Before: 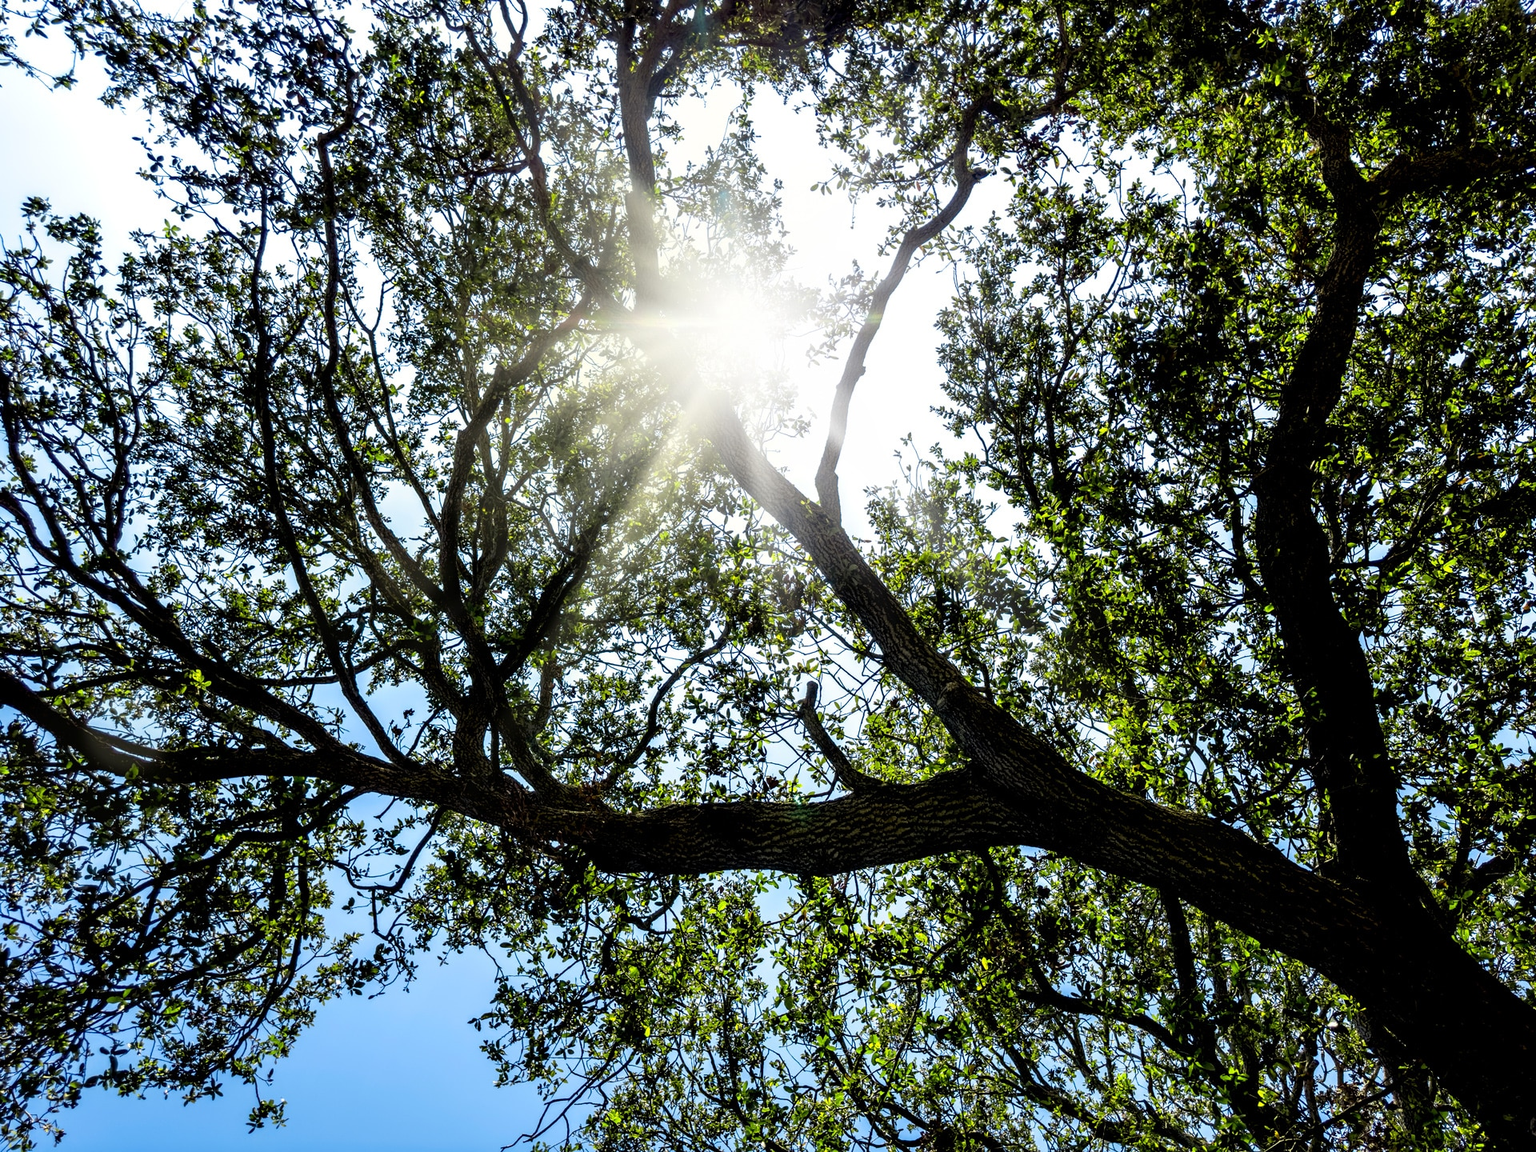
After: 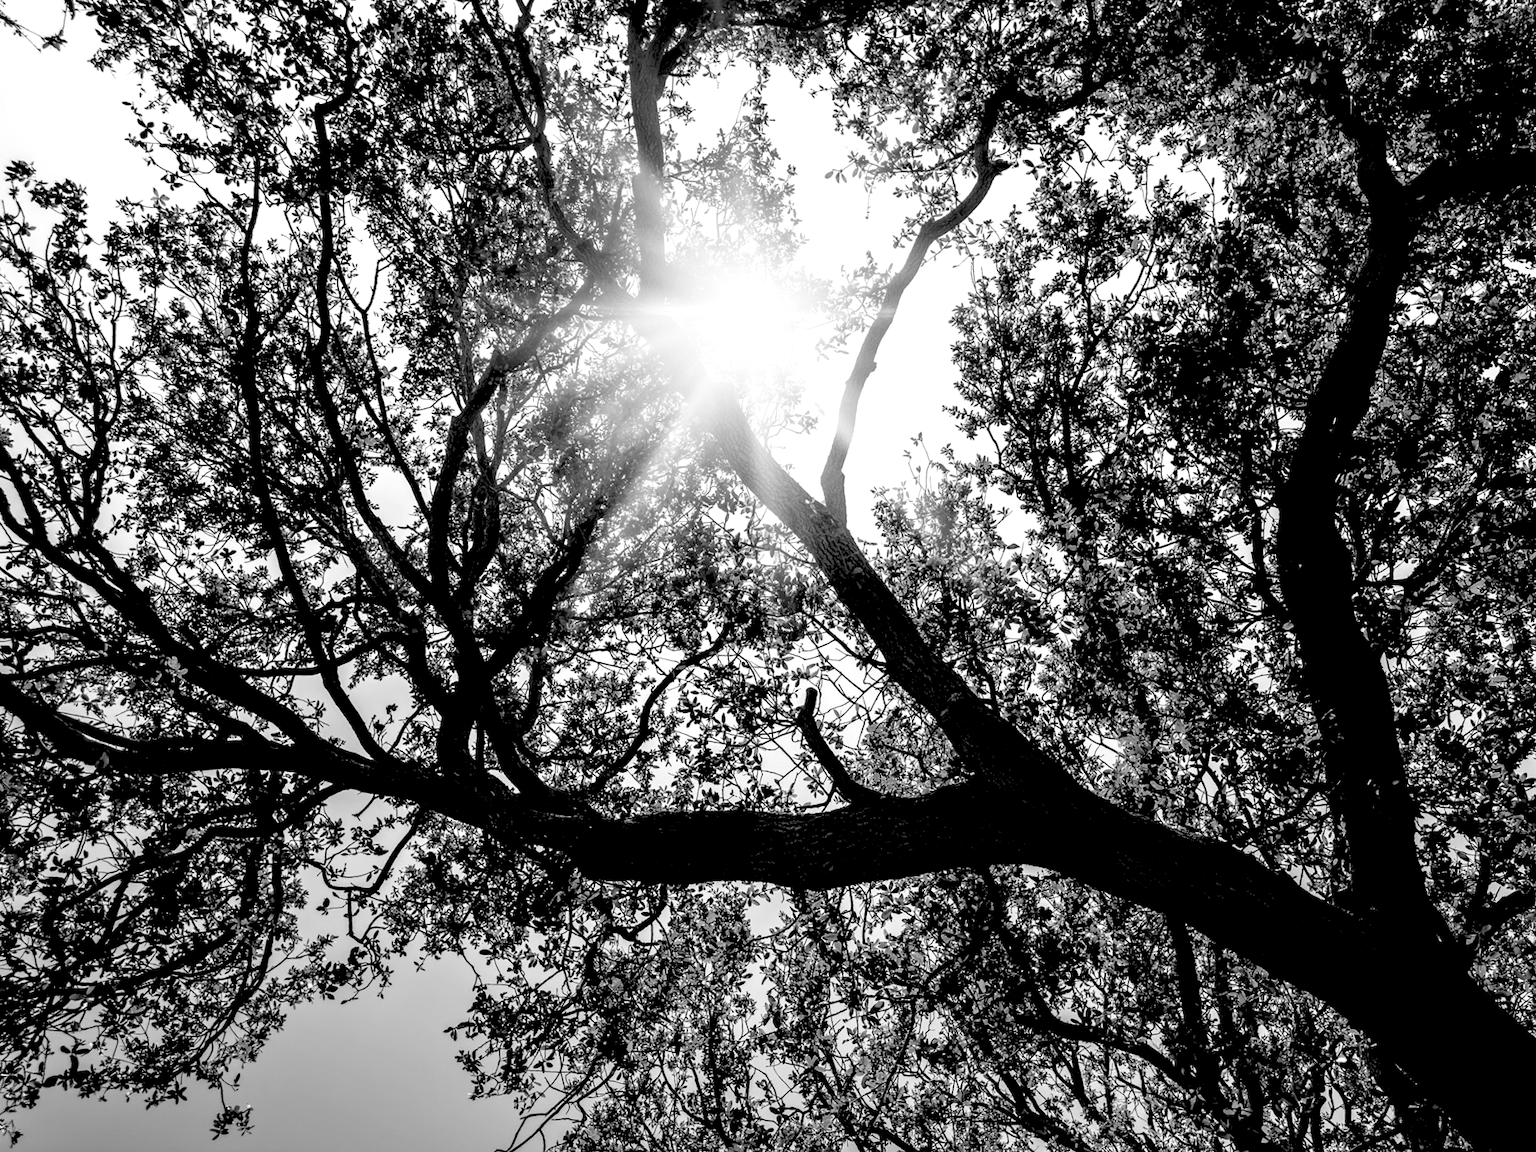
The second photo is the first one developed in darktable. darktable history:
crop and rotate: angle -1.69°
rgb levels: levels [[0.029, 0.461, 0.922], [0, 0.5, 1], [0, 0.5, 1]]
monochrome: a -11.7, b 1.62, size 0.5, highlights 0.38
